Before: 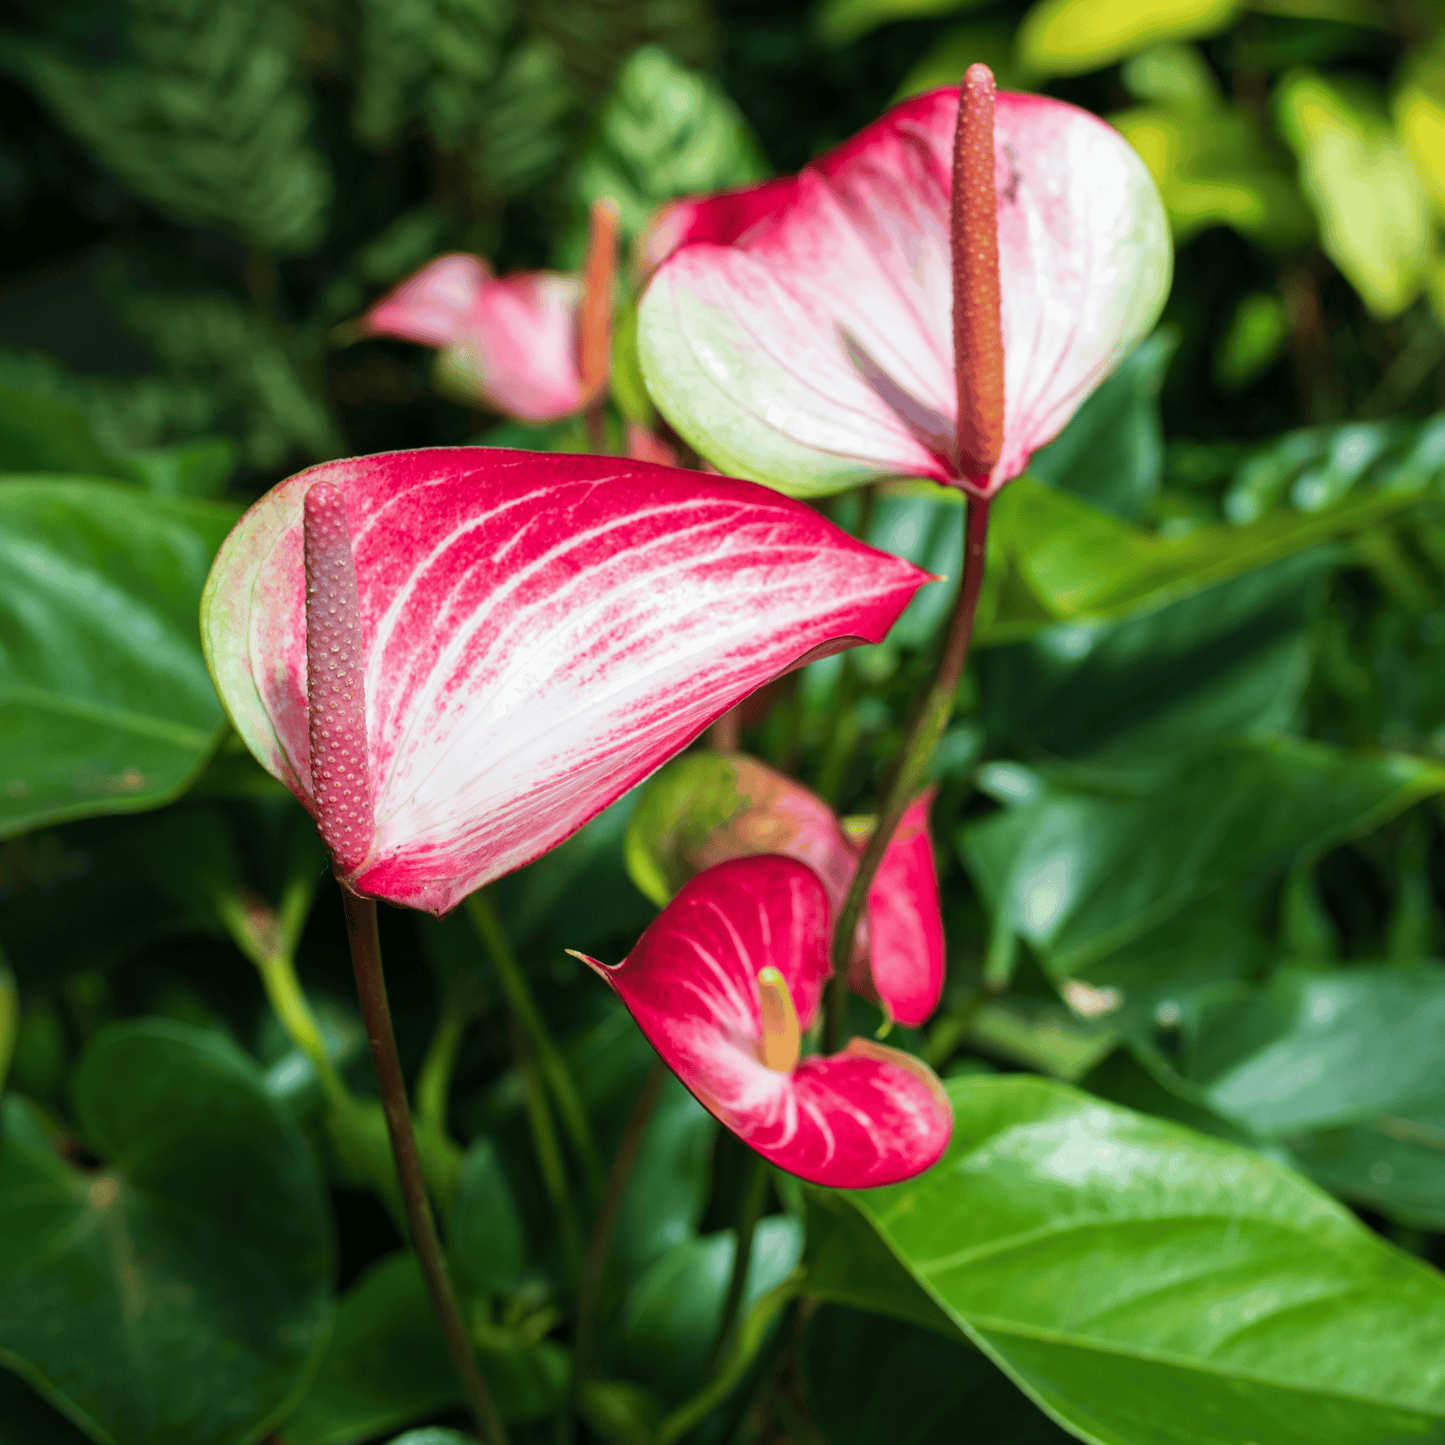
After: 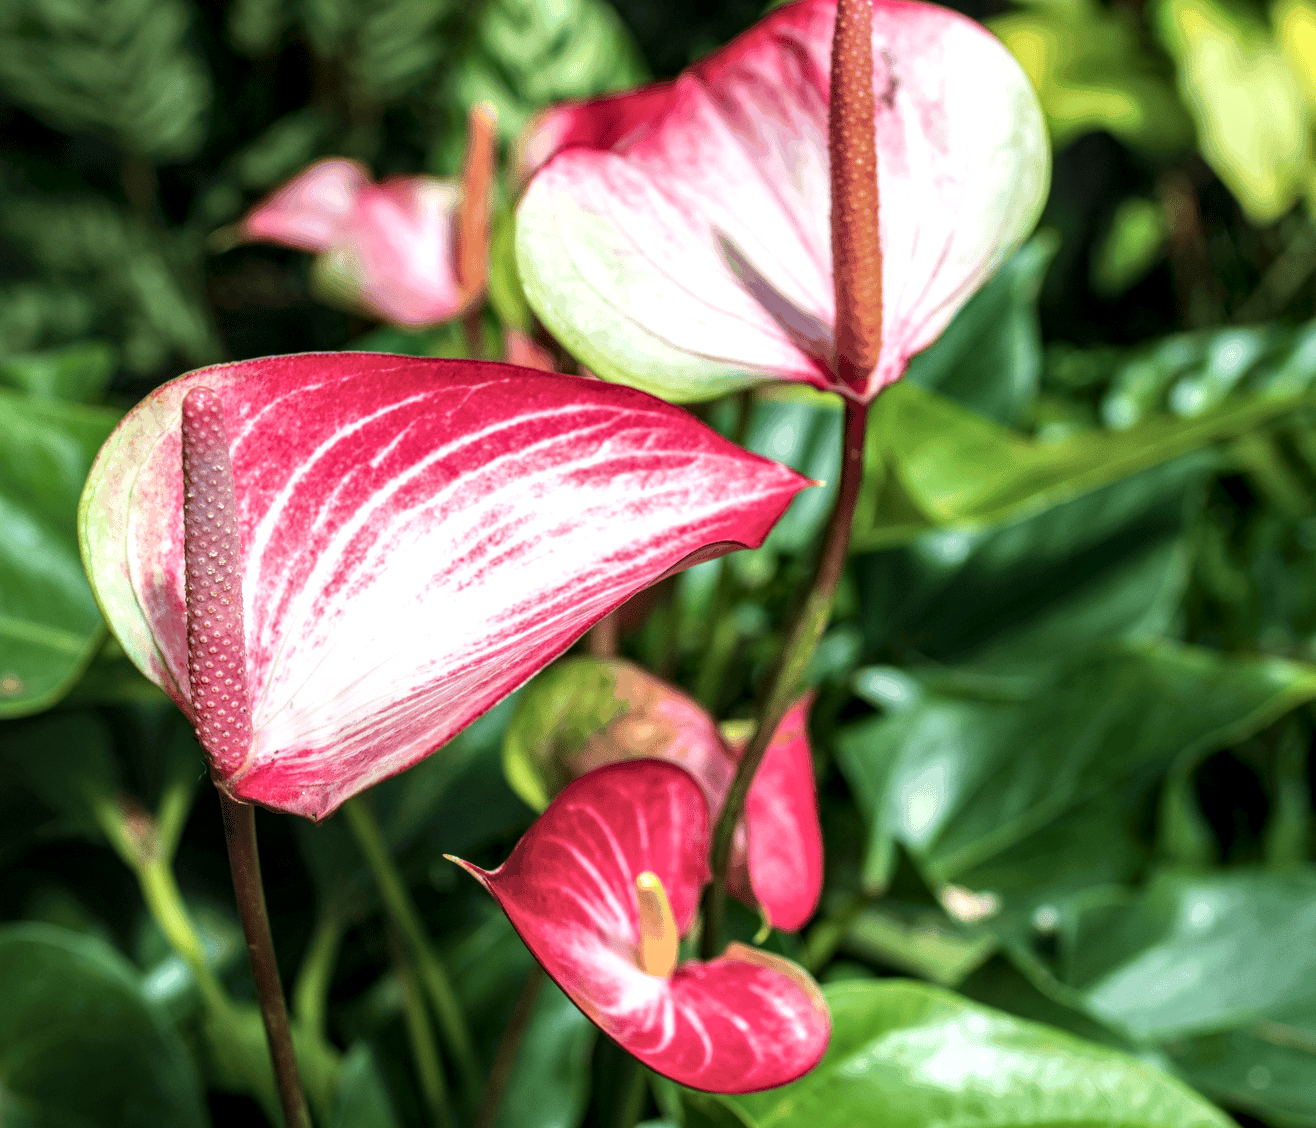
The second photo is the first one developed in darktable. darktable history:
local contrast: highlights 60%, shadows 59%, detail 160%
crop: left 8.459%, top 6.605%, bottom 15.242%
exposure: exposure 0.201 EV, compensate highlight preservation false
contrast brightness saturation: contrast -0.099, saturation -0.103
